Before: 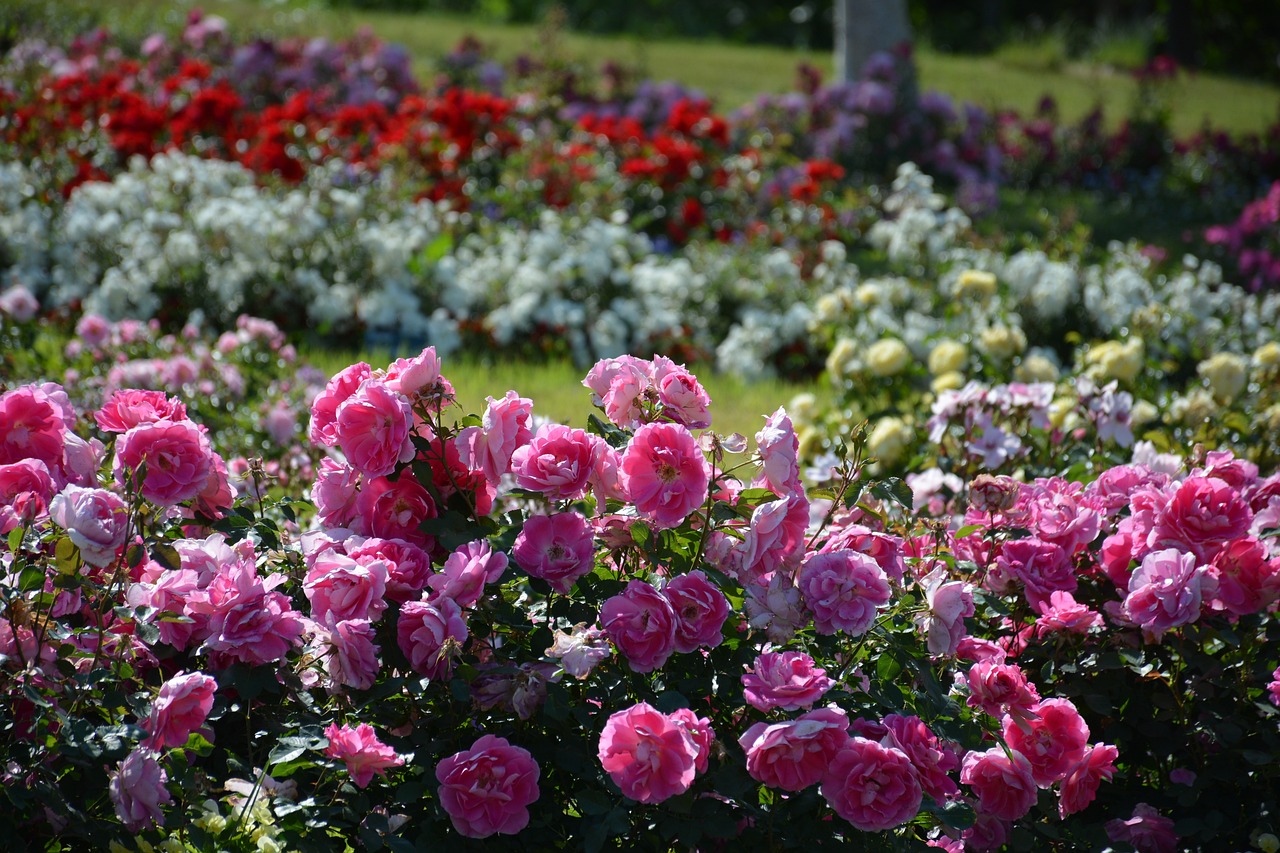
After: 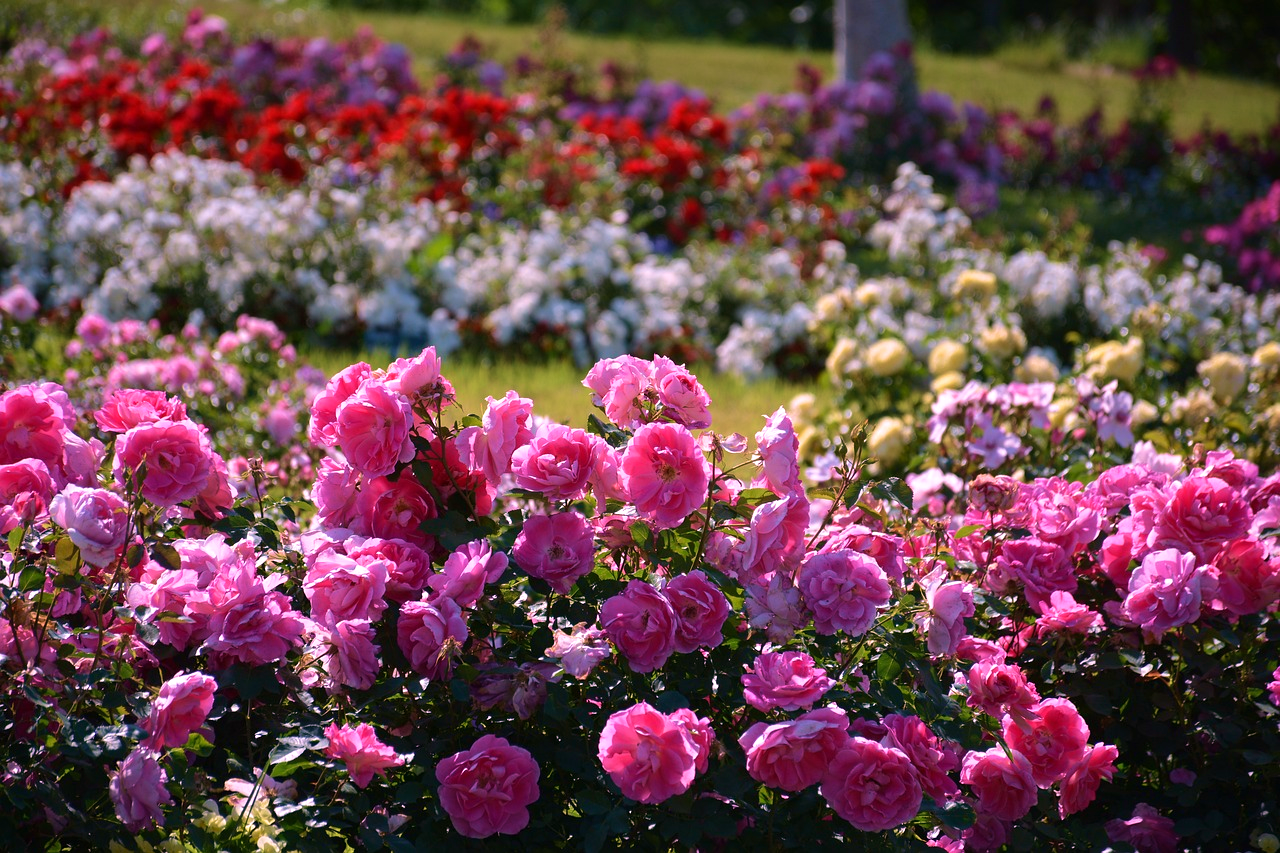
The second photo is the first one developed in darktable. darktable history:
white balance: red 1.188, blue 1.11
velvia: strength 45%
